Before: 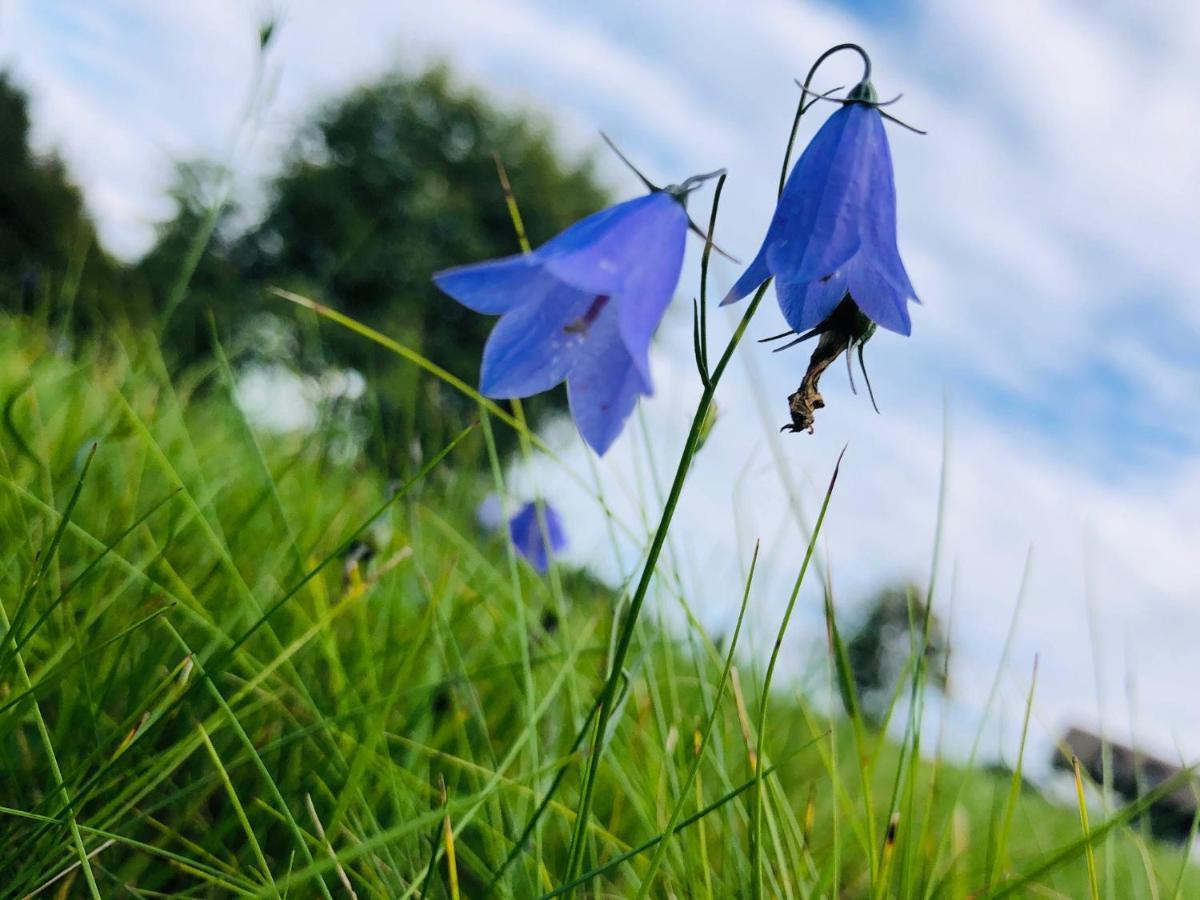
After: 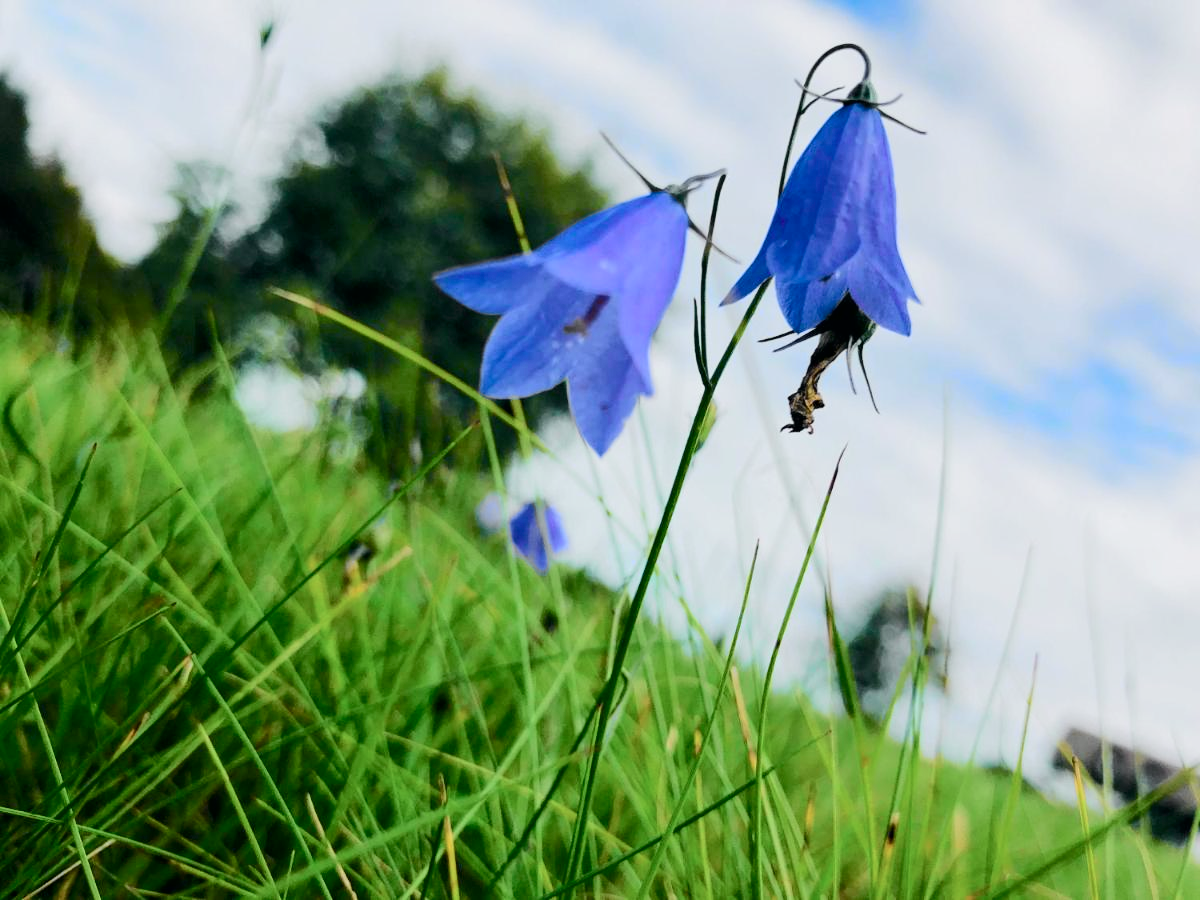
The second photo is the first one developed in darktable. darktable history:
tone curve: curves: ch0 [(0, 0) (0.037, 0.011) (0.131, 0.108) (0.279, 0.279) (0.476, 0.554) (0.617, 0.693) (0.704, 0.77) (0.813, 0.852) (0.916, 0.924) (1, 0.993)]; ch1 [(0, 0) (0.318, 0.278) (0.444, 0.427) (0.493, 0.492) (0.508, 0.502) (0.534, 0.529) (0.562, 0.563) (0.626, 0.662) (0.746, 0.764) (1, 1)]; ch2 [(0, 0) (0.316, 0.292) (0.381, 0.37) (0.423, 0.448) (0.476, 0.492) (0.502, 0.498) (0.522, 0.518) (0.533, 0.532) (0.586, 0.631) (0.634, 0.663) (0.7, 0.7) (0.861, 0.808) (1, 0.951)], color space Lab, independent channels, preserve colors none
